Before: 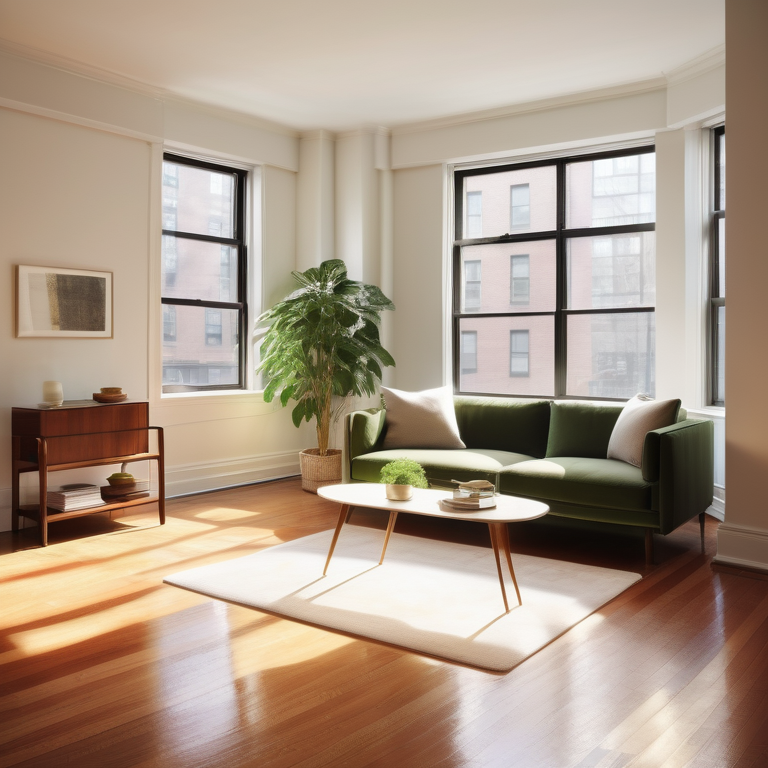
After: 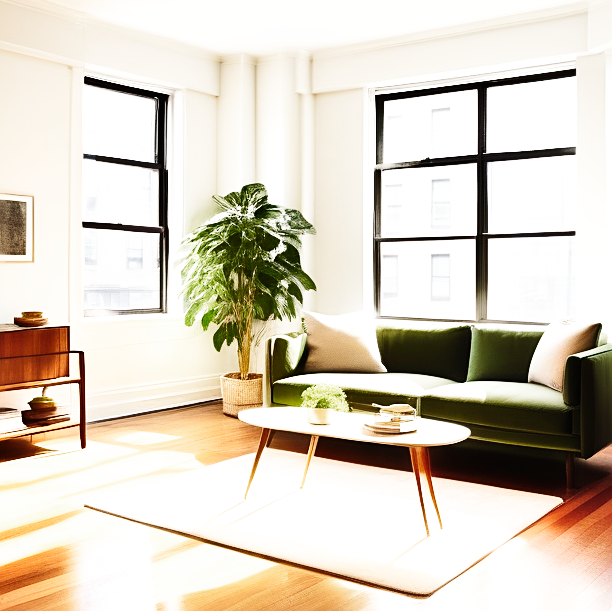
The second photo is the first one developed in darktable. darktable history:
exposure: black level correction 0, exposure 0.691 EV, compensate highlight preservation false
color zones: curves: ch0 [(0, 0.465) (0.092, 0.596) (0.289, 0.464) (0.429, 0.453) (0.571, 0.464) (0.714, 0.455) (0.857, 0.462) (1, 0.465)], mix 25.65%
shadows and highlights: highlights color adjustment 0.46%, soften with gaussian
velvia: strength 15.31%
base curve: curves: ch0 [(0, 0) (0, 0) (0.002, 0.001) (0.008, 0.003) (0.019, 0.011) (0.037, 0.037) (0.064, 0.11) (0.102, 0.232) (0.152, 0.379) (0.216, 0.524) (0.296, 0.665) (0.394, 0.789) (0.512, 0.881) (0.651, 0.945) (0.813, 0.986) (1, 1)], preserve colors none
crop and rotate: left 10.313%, top 9.982%, right 9.988%, bottom 10.351%
sharpen: on, module defaults
